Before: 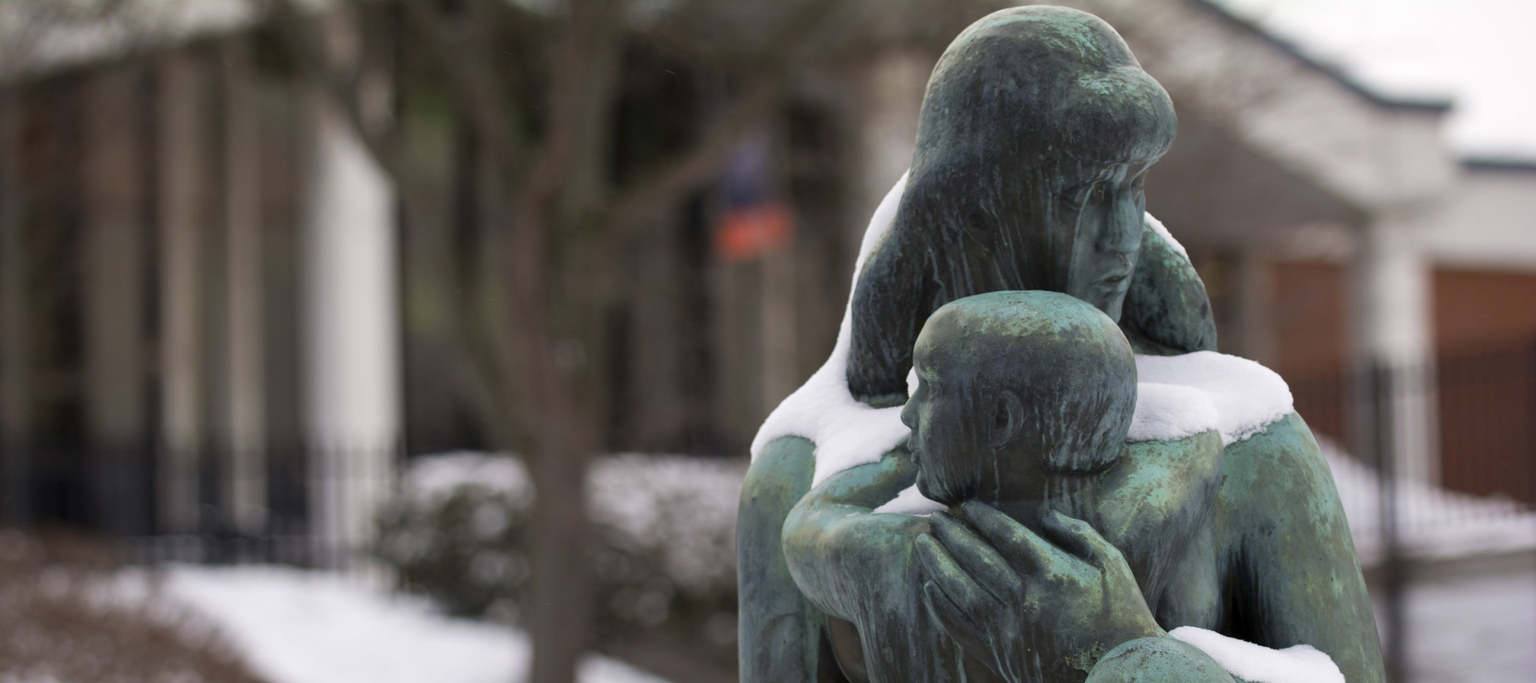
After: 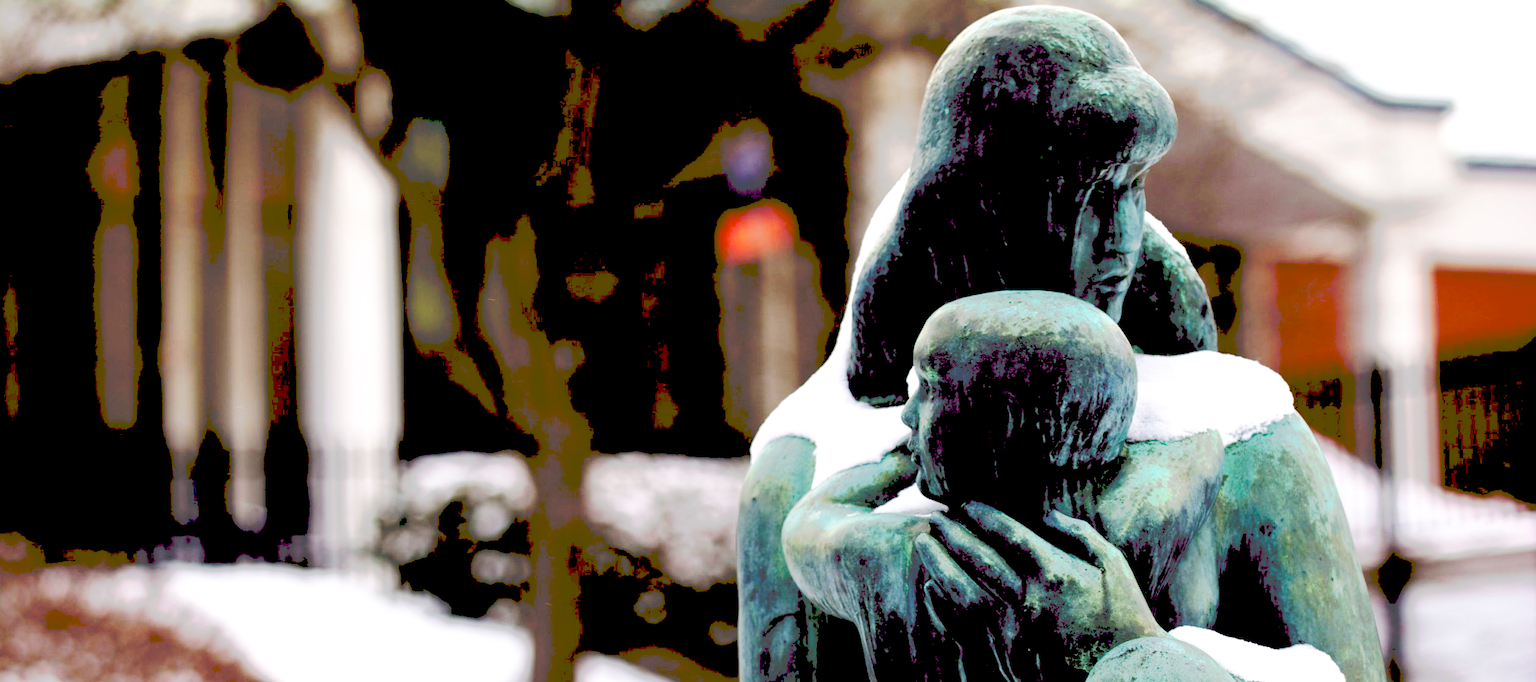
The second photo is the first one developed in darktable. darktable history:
exposure: black level correction 0.058, compensate exposure bias true, compensate highlight preservation false
tone curve: curves: ch0 [(0, 0) (0.003, 0.313) (0.011, 0.317) (0.025, 0.317) (0.044, 0.322) (0.069, 0.327) (0.1, 0.335) (0.136, 0.347) (0.177, 0.364) (0.224, 0.384) (0.277, 0.421) (0.335, 0.459) (0.399, 0.501) (0.468, 0.554) (0.543, 0.611) (0.623, 0.679) (0.709, 0.751) (0.801, 0.804) (0.898, 0.844) (1, 1)], preserve colors none
base curve: curves: ch0 [(0, 0) (0.028, 0.03) (0.121, 0.232) (0.46, 0.748) (0.859, 0.968) (1, 1)], preserve colors none
